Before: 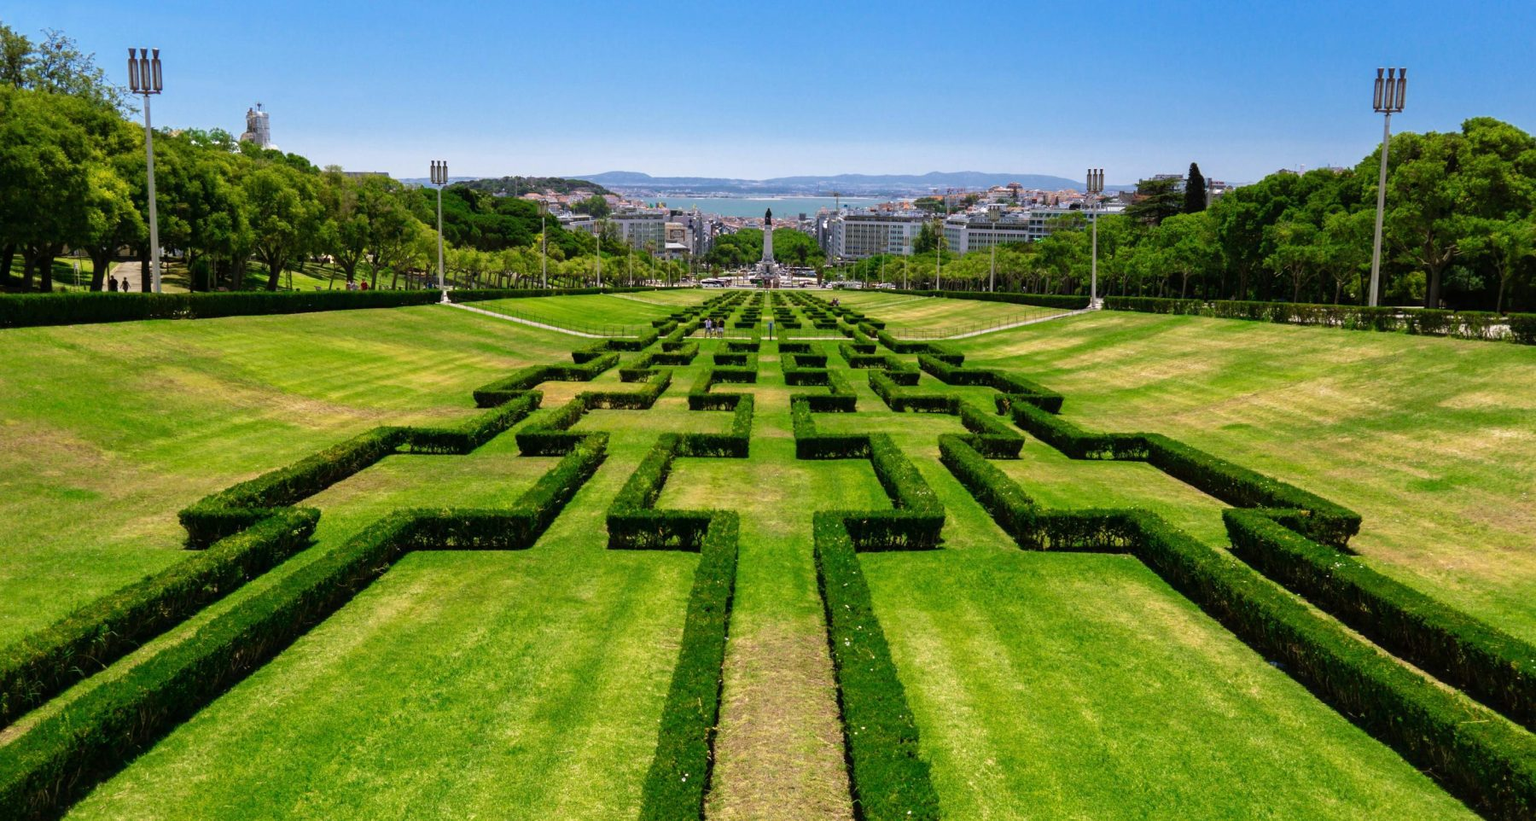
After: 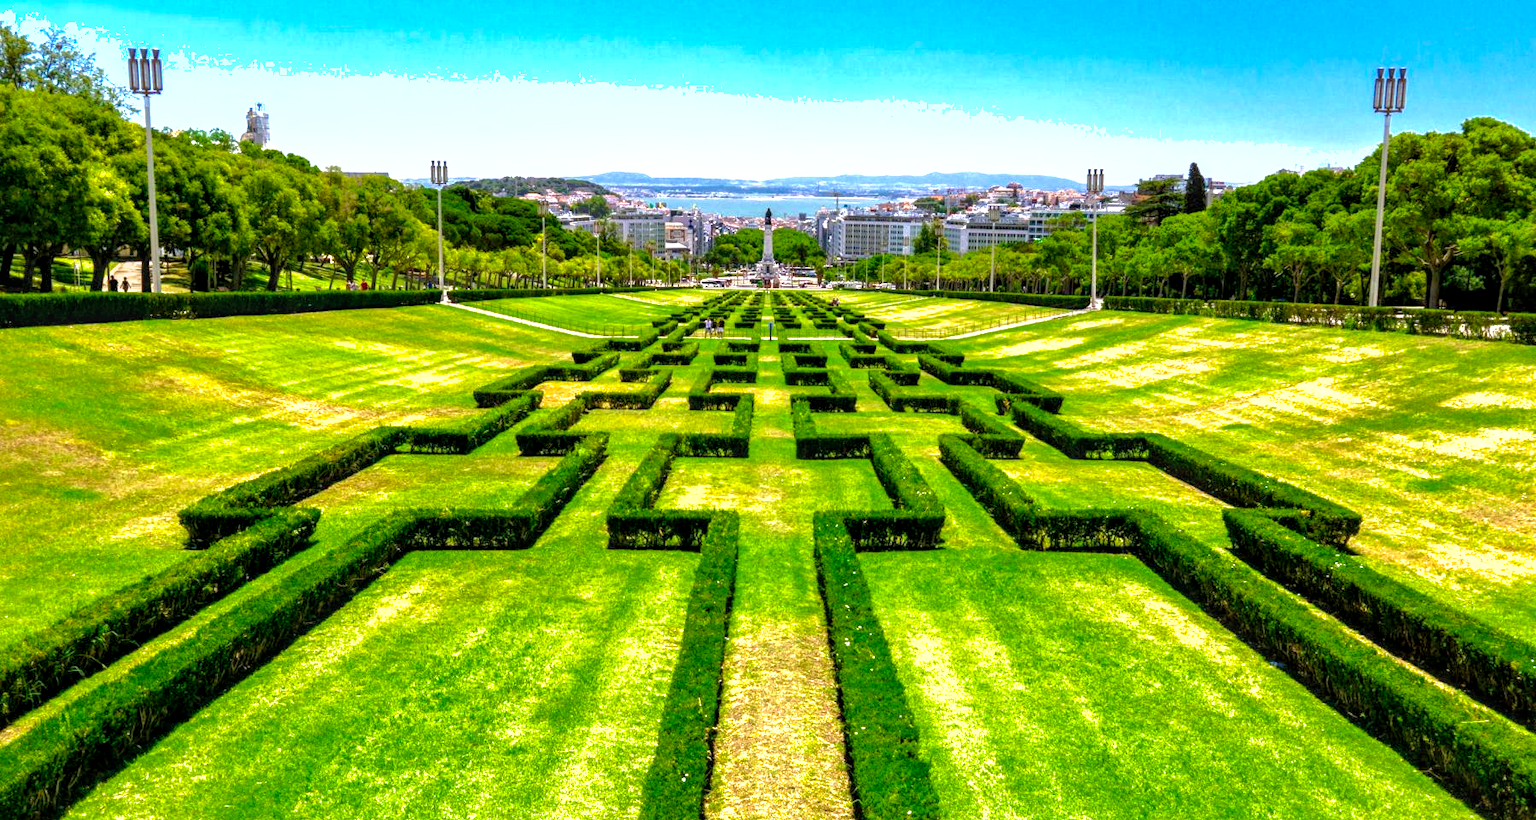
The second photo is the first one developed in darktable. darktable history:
local contrast: detail 130%
shadows and highlights: on, module defaults
exposure: black level correction 0, exposure 0.9 EV, compensate exposure bias true, compensate highlight preservation false
color balance rgb: global offset › luminance -0.51%, perceptual saturation grading › global saturation 27.53%, perceptual saturation grading › highlights -25%, perceptual saturation grading › shadows 25%, perceptual brilliance grading › highlights 6.62%, perceptual brilliance grading › mid-tones 17.07%, perceptual brilliance grading › shadows -5.23%
